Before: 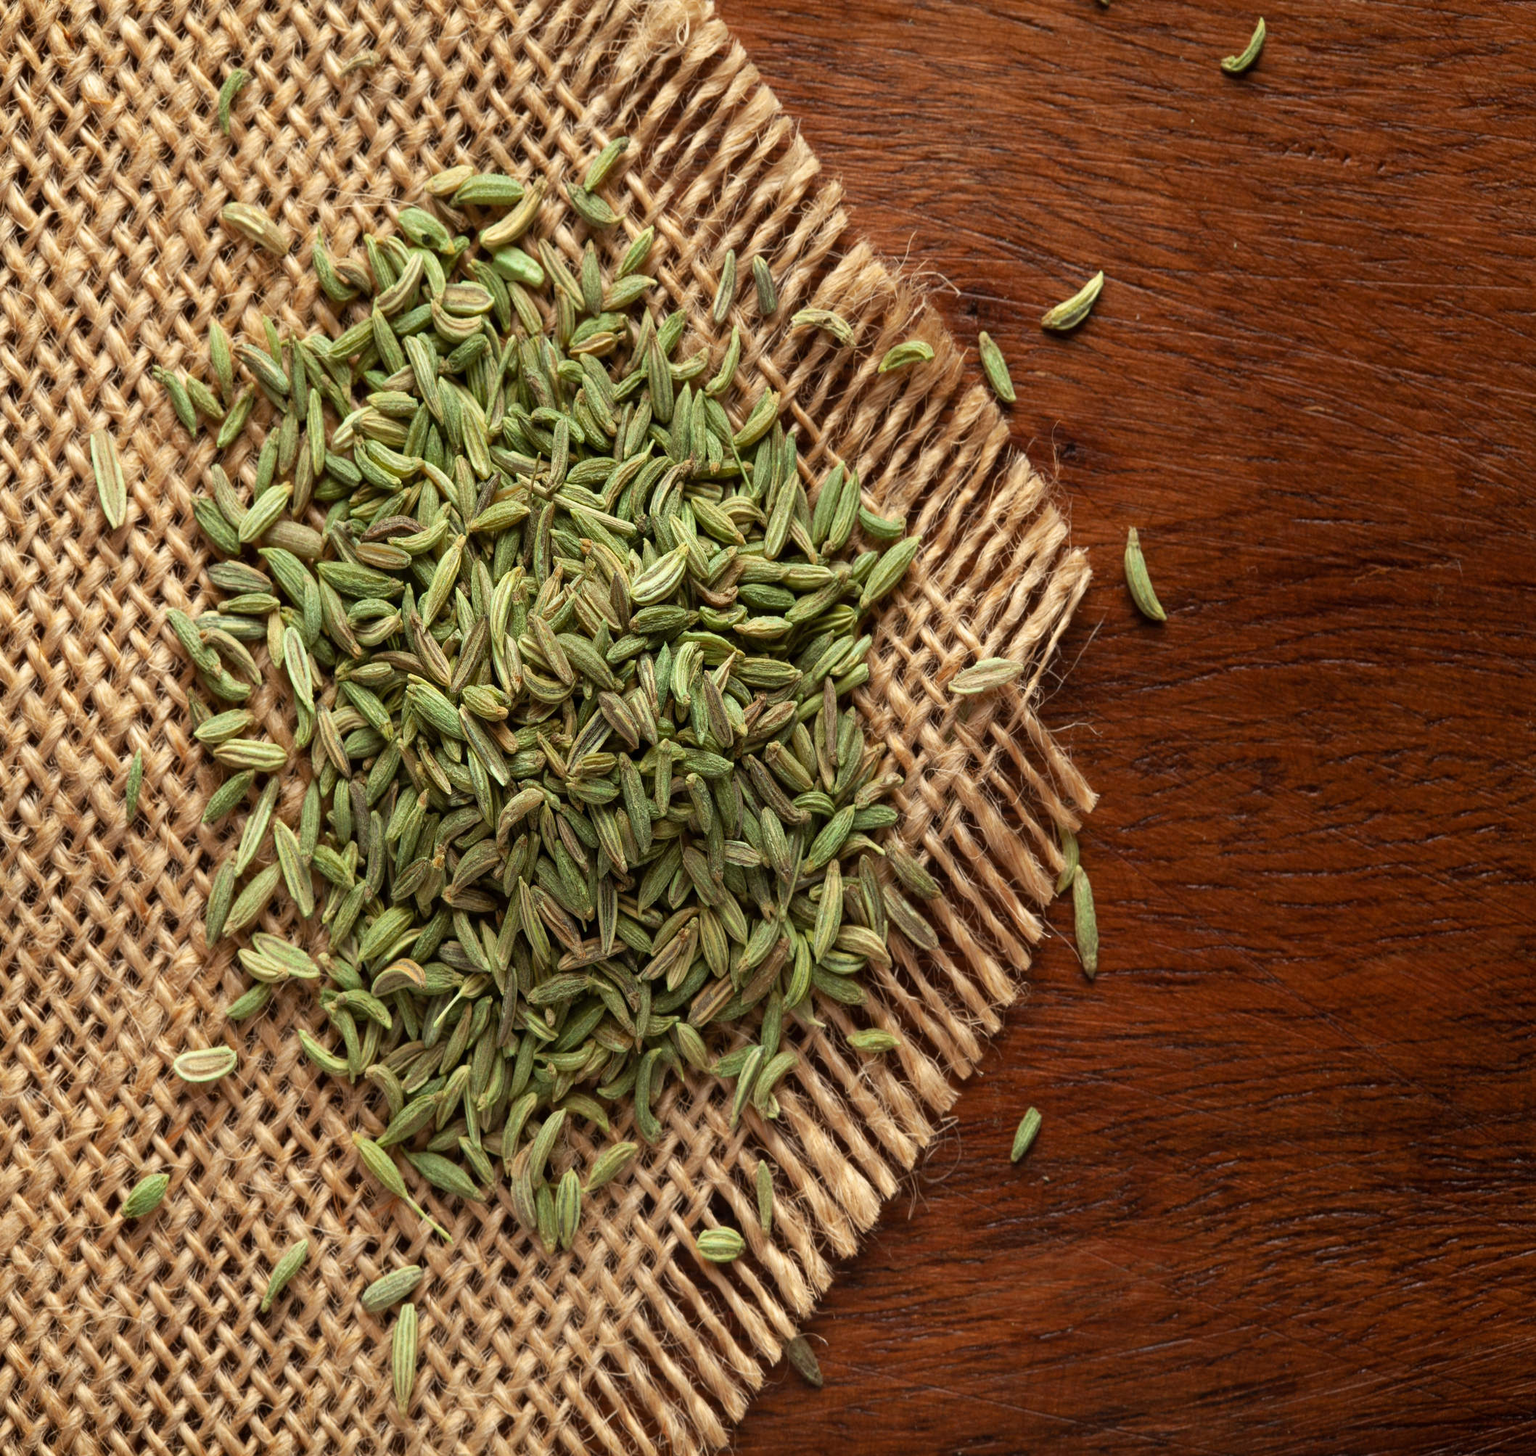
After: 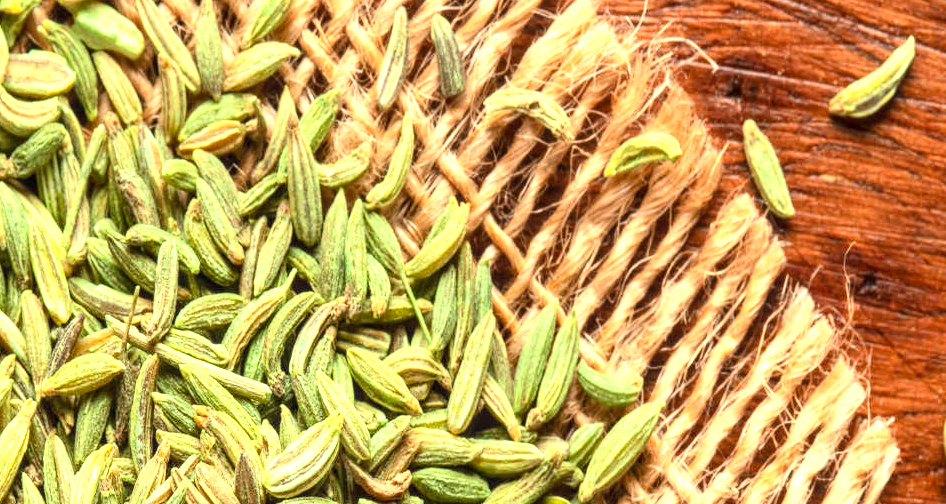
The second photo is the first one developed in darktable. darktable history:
crop: left 28.64%, top 16.832%, right 26.637%, bottom 58.055%
local contrast: detail 130%
contrast brightness saturation: contrast 0.2, brightness 0.16, saturation 0.22
exposure: black level correction 0, exposure 1.1 EV, compensate highlight preservation false
